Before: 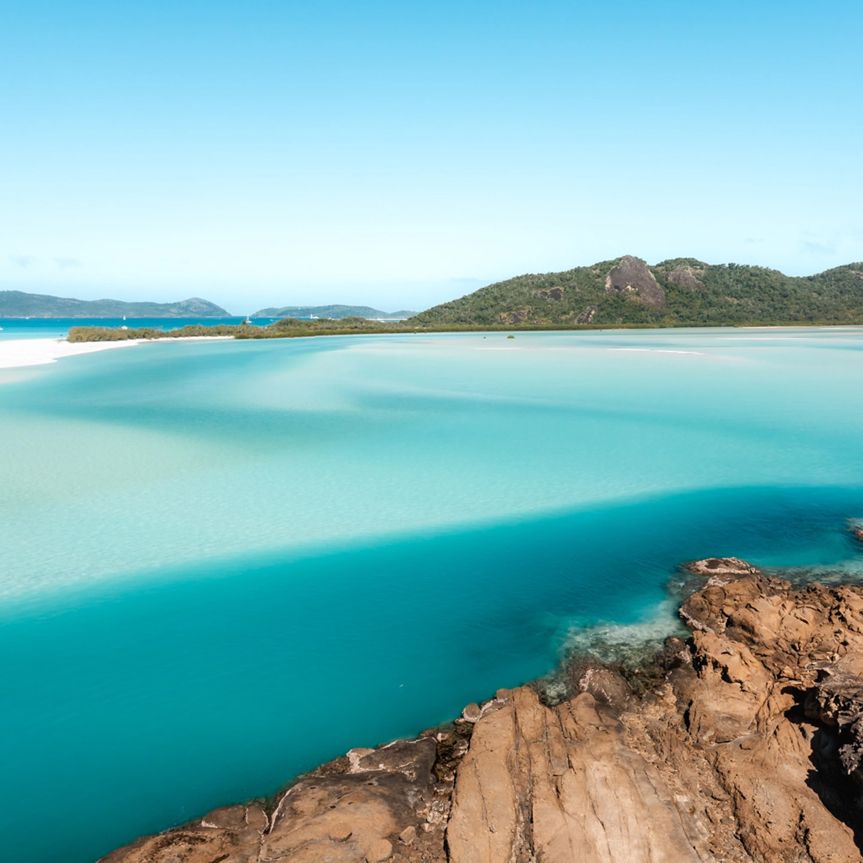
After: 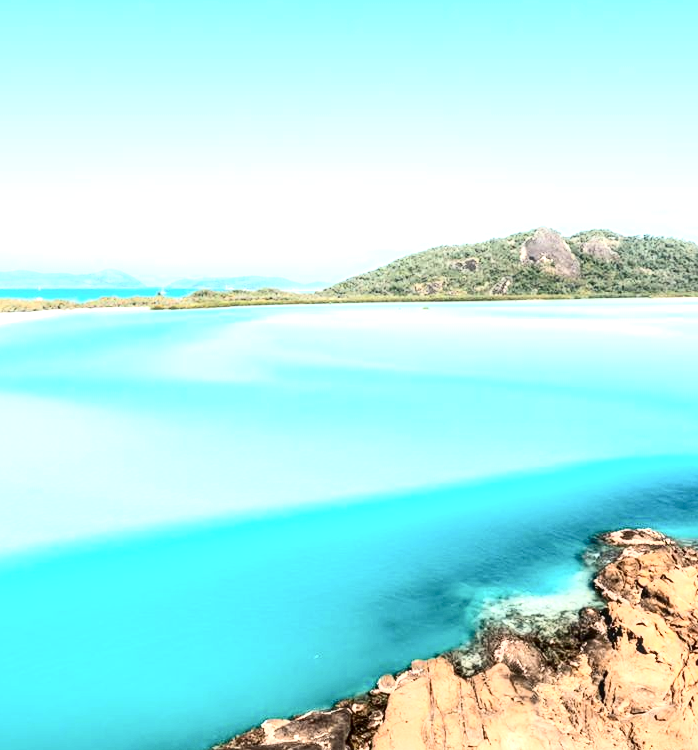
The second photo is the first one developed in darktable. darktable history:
crop: left 9.929%, top 3.475%, right 9.188%, bottom 9.529%
contrast brightness saturation: contrast 0.39, brightness 0.1
local contrast: detail 130%
exposure: black level correction 0, exposure 1.2 EV, compensate exposure bias true, compensate highlight preservation false
